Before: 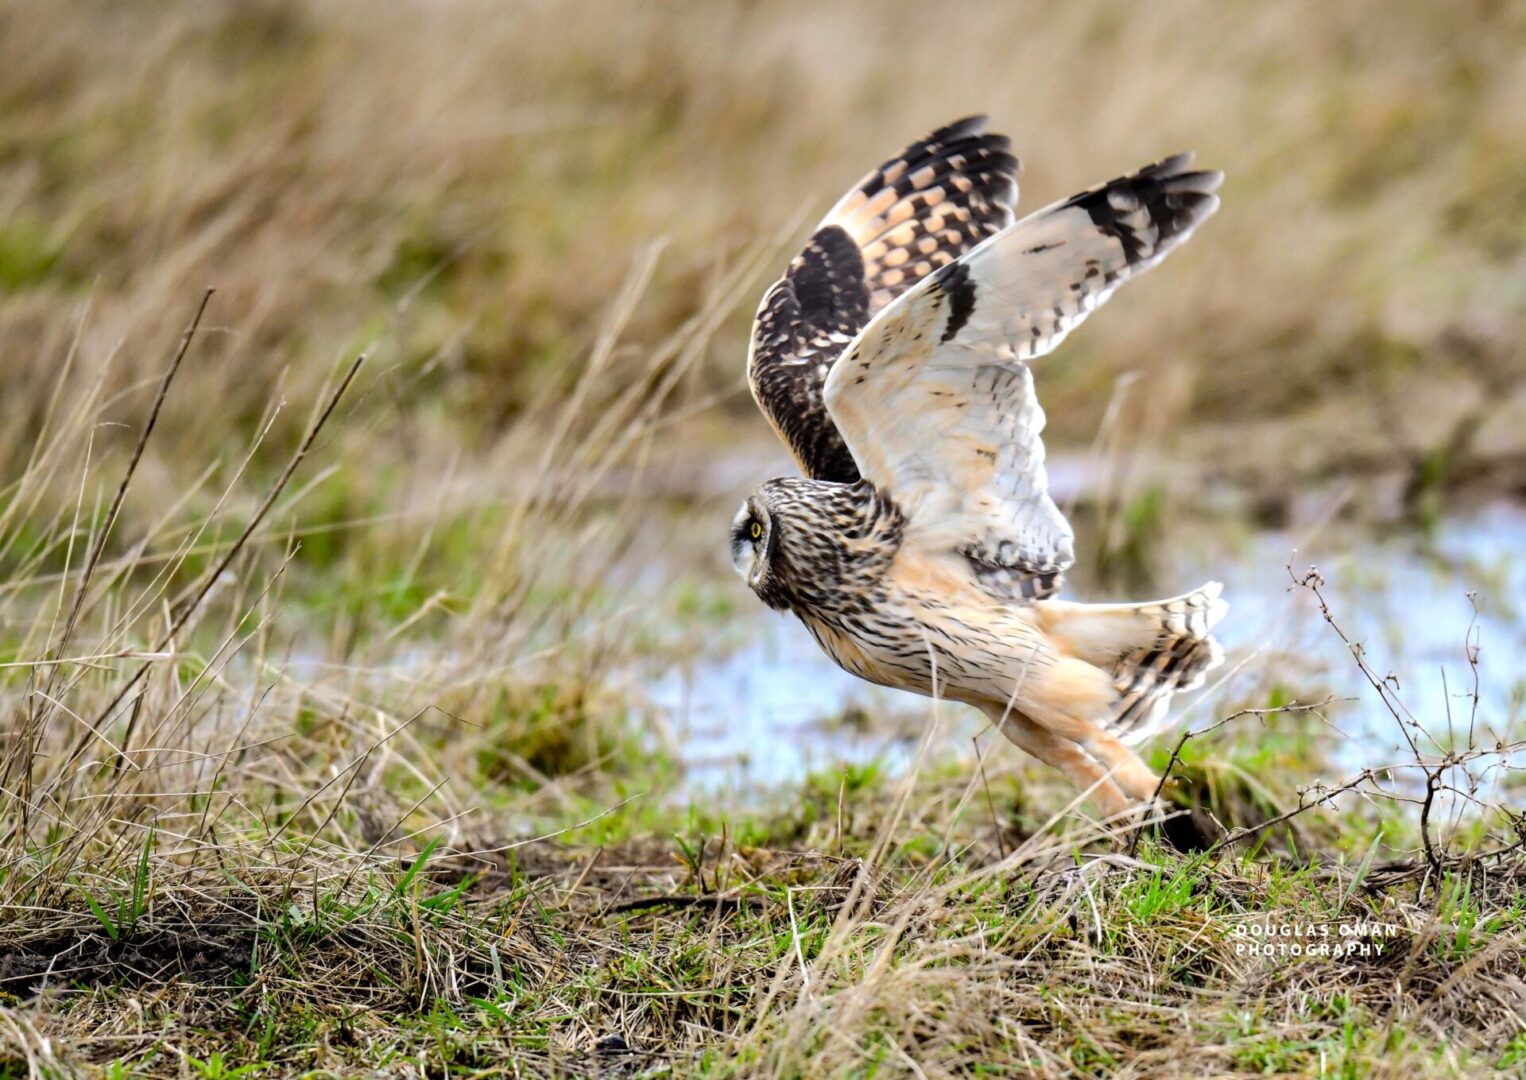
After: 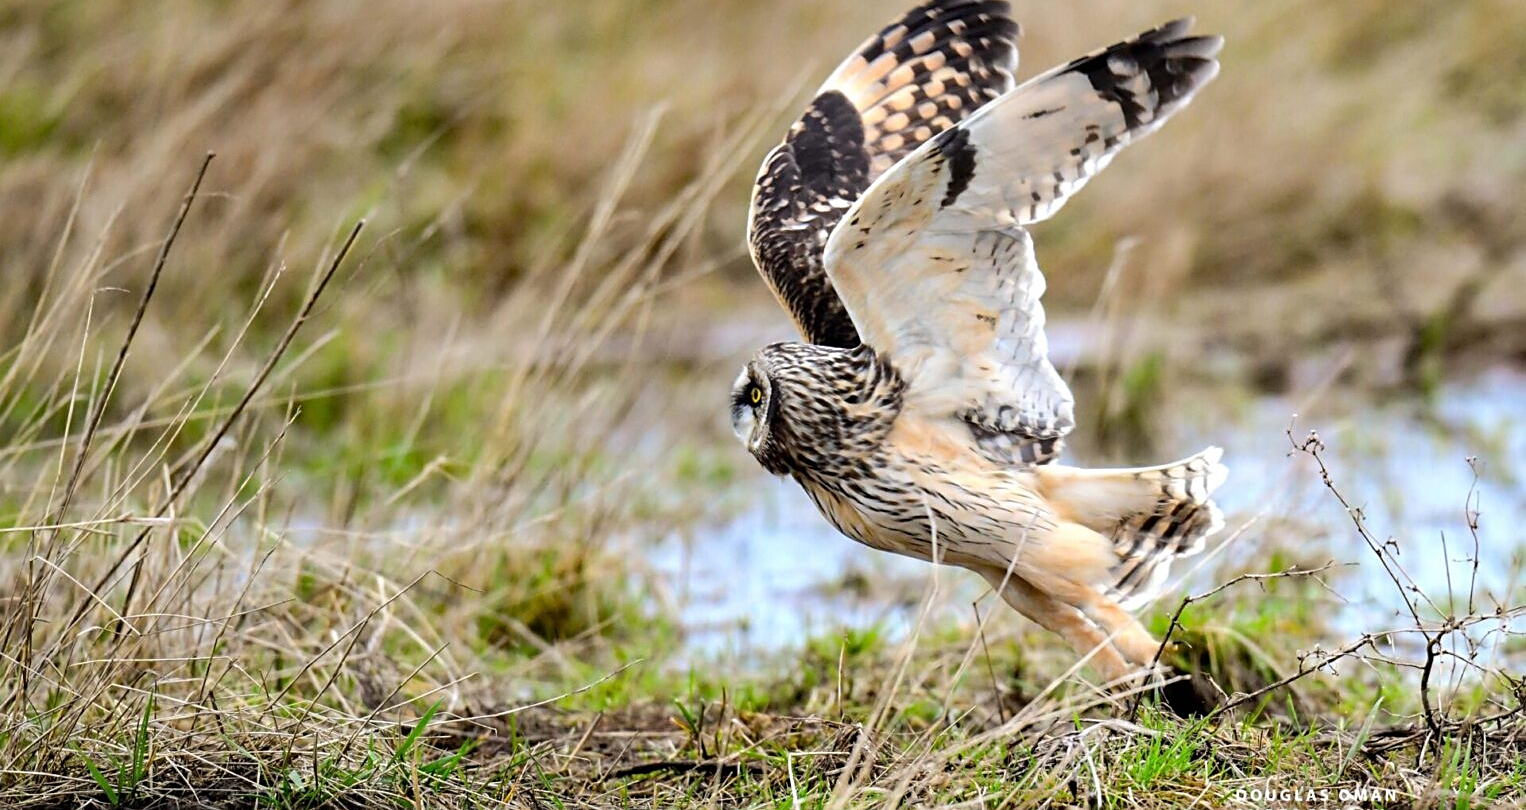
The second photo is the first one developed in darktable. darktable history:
sharpen: on, module defaults
crop and rotate: top 12.5%, bottom 12.5%
white balance: emerald 1
